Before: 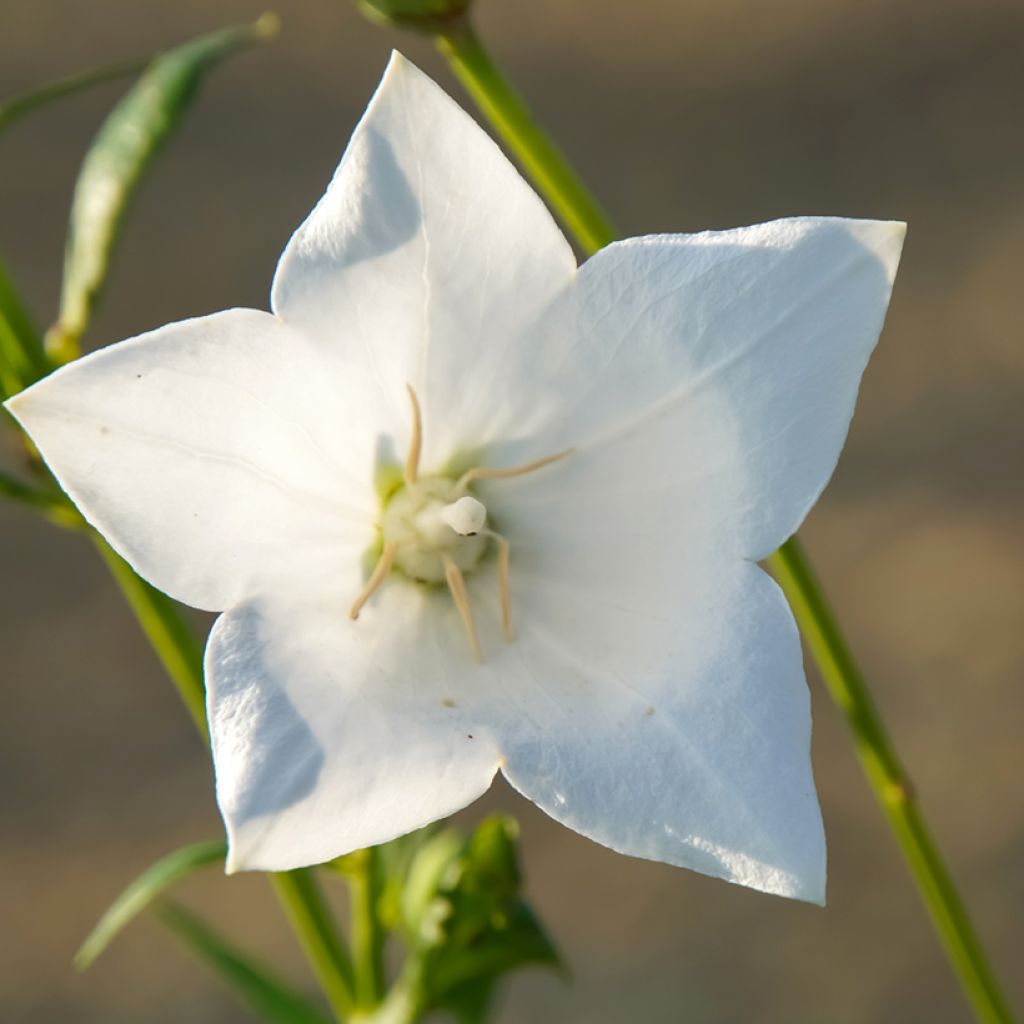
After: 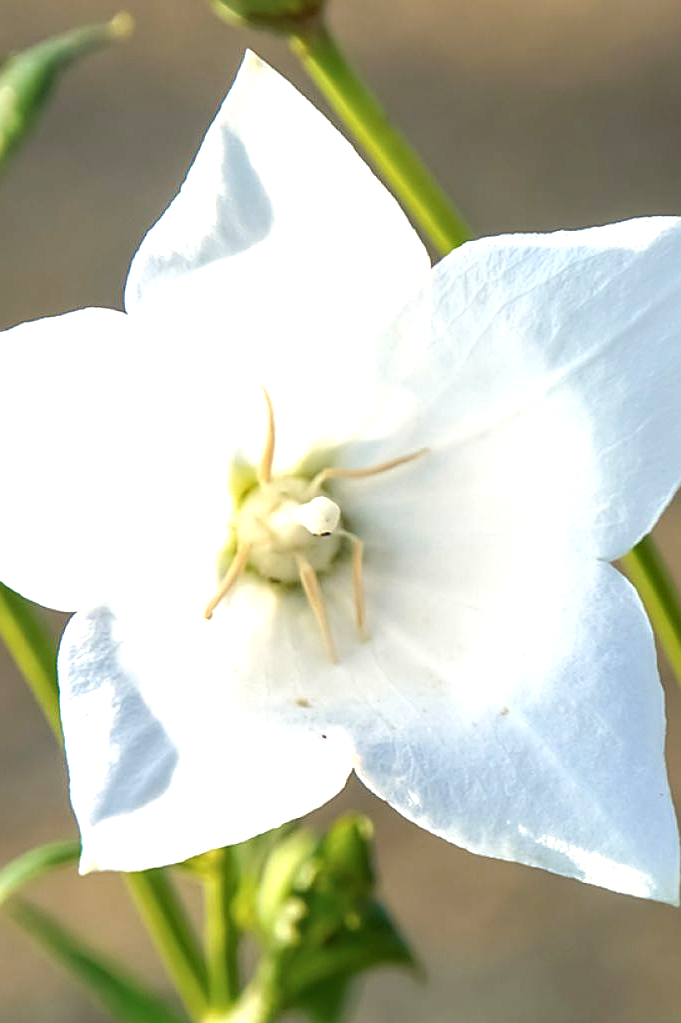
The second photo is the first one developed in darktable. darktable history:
crop and rotate: left 14.298%, right 19.185%
color balance rgb: perceptual saturation grading › global saturation -12.757%, global vibrance 14.32%
tone equalizer: on, module defaults
local contrast: detail 130%
sharpen: on, module defaults
exposure: black level correction 0, exposure 1 EV, compensate highlight preservation false
color zones: curves: ch0 [(0, 0.444) (0.143, 0.442) (0.286, 0.441) (0.429, 0.441) (0.571, 0.441) (0.714, 0.441) (0.857, 0.442) (1, 0.444)]
